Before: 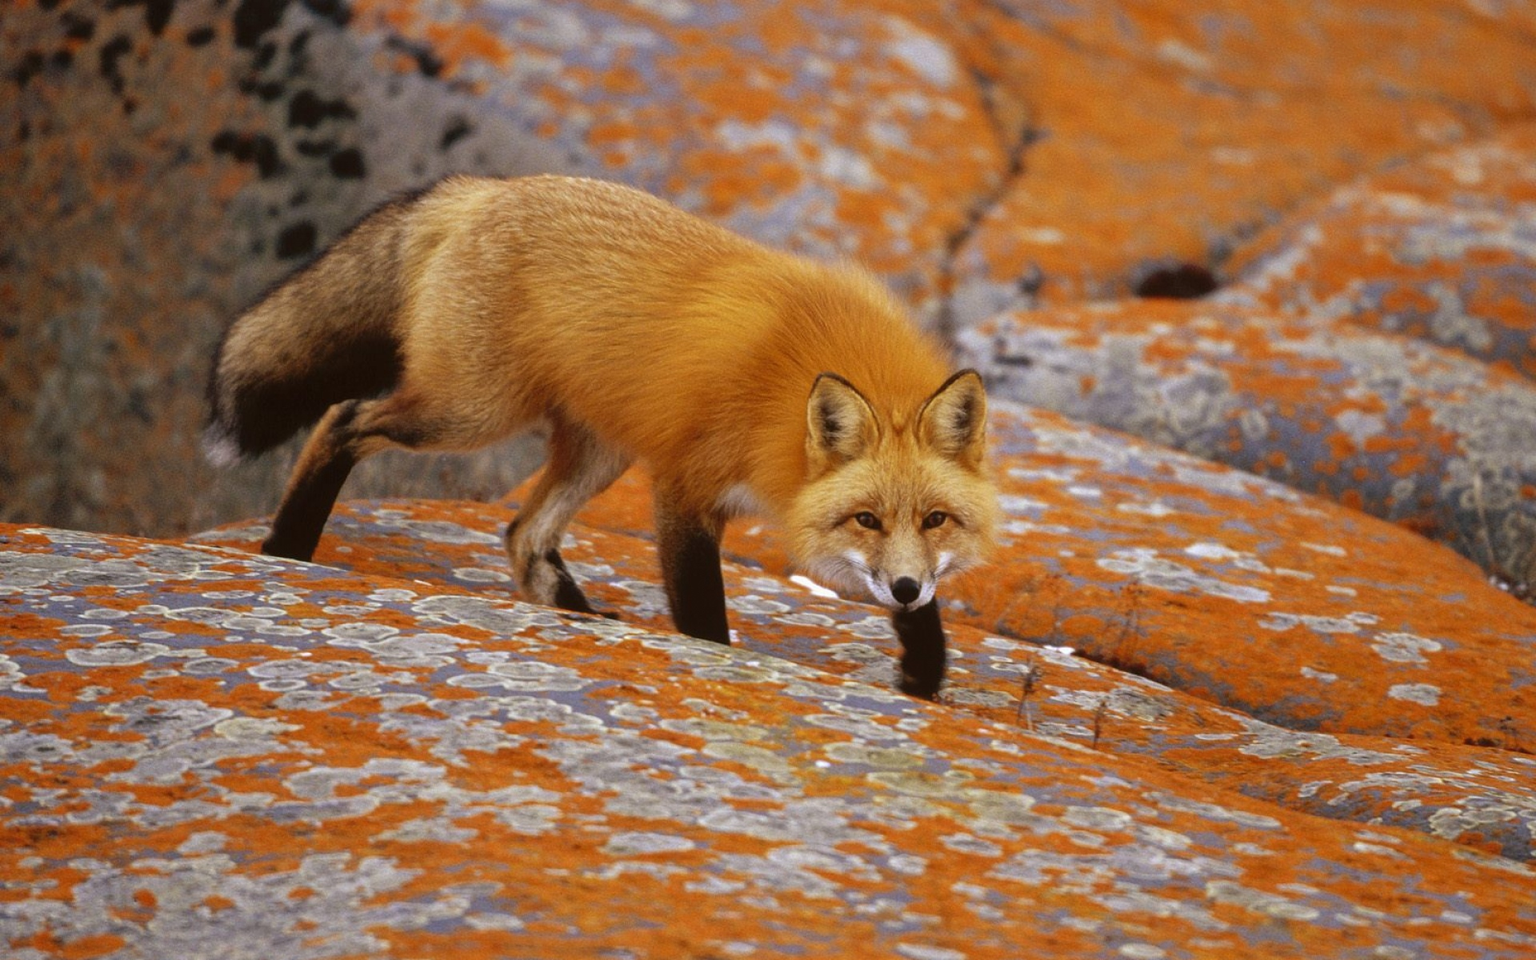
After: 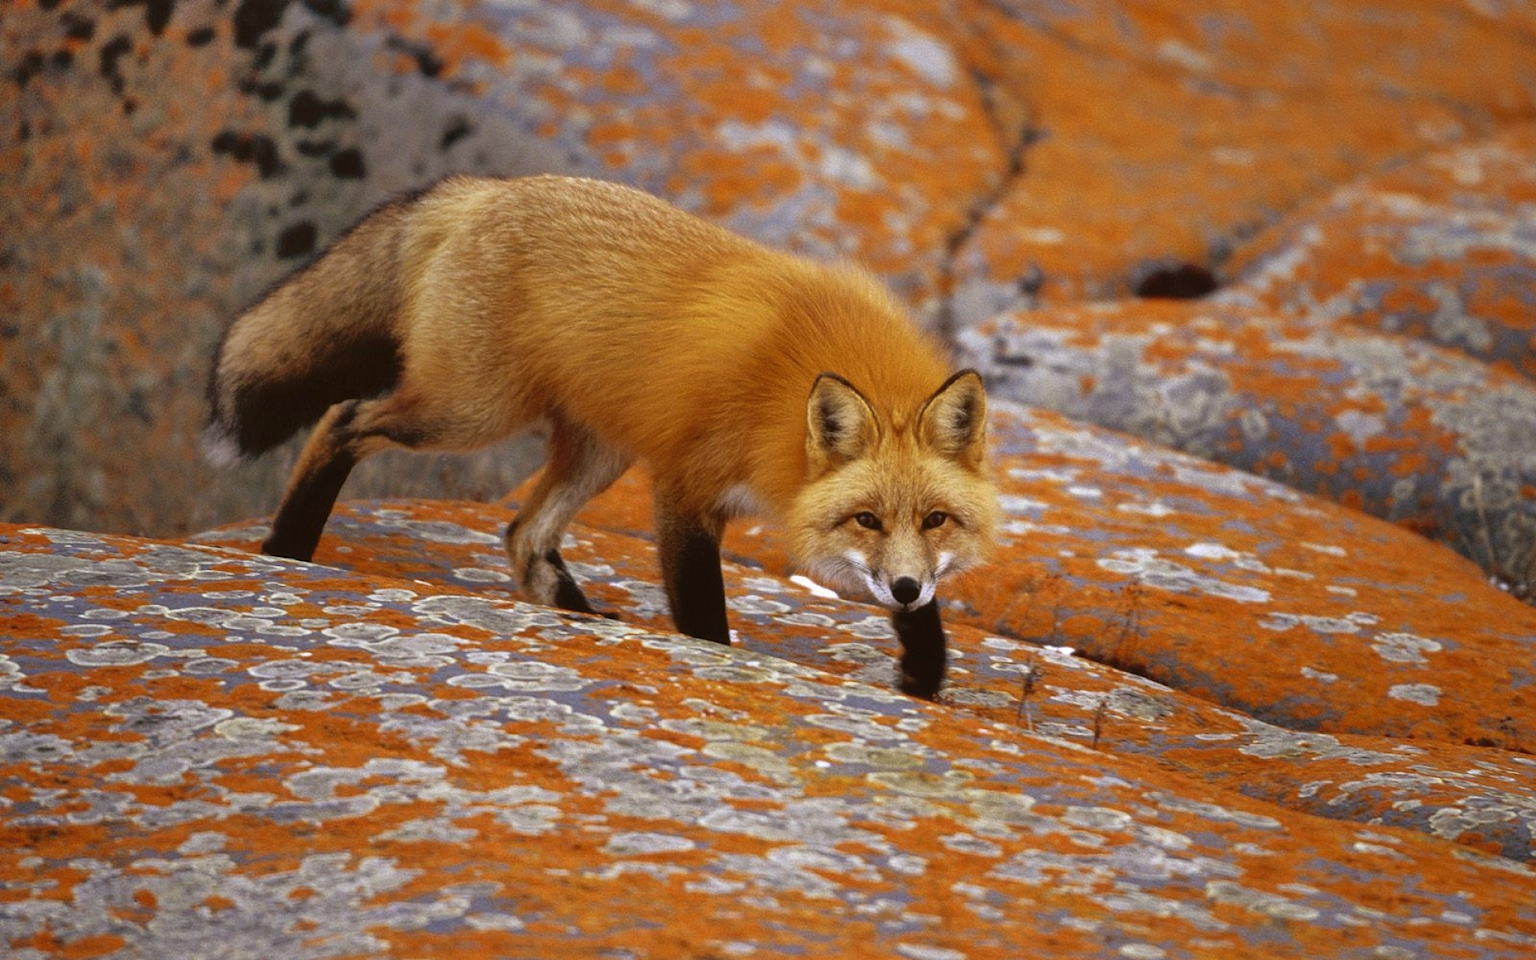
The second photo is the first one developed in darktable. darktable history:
tone equalizer: -7 EV -0.63 EV, -6 EV 1 EV, -5 EV -0.45 EV, -4 EV 0.43 EV, -3 EV 0.41 EV, -2 EV 0.15 EV, -1 EV -0.15 EV, +0 EV -0.39 EV, smoothing diameter 25%, edges refinement/feathering 10, preserve details guided filter
